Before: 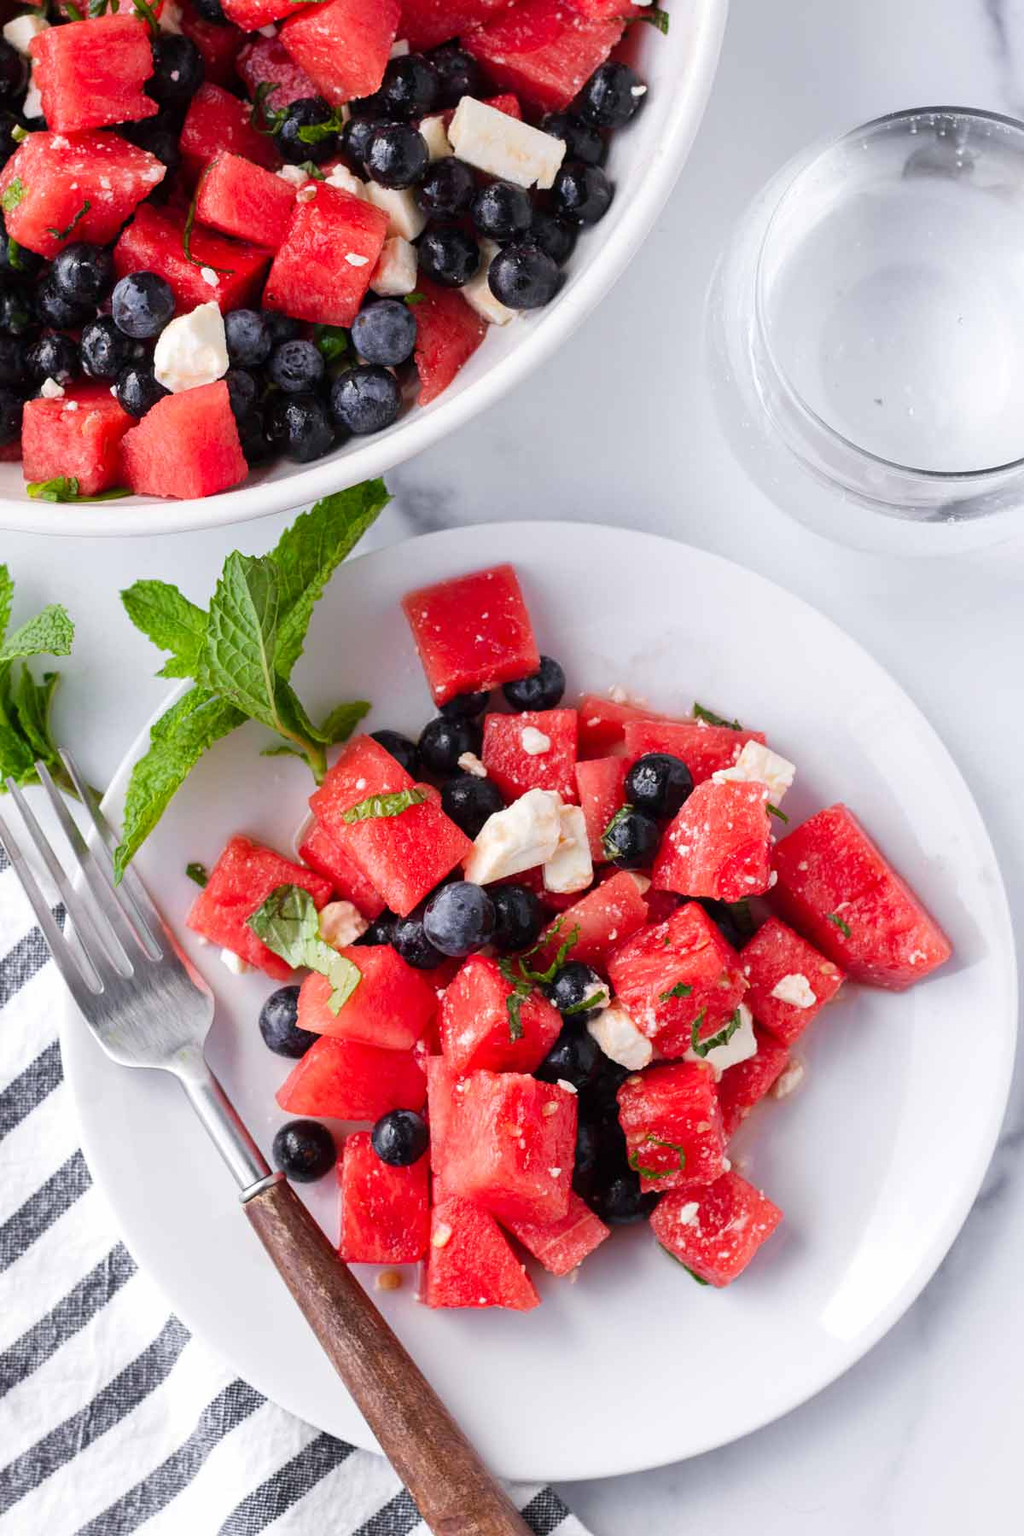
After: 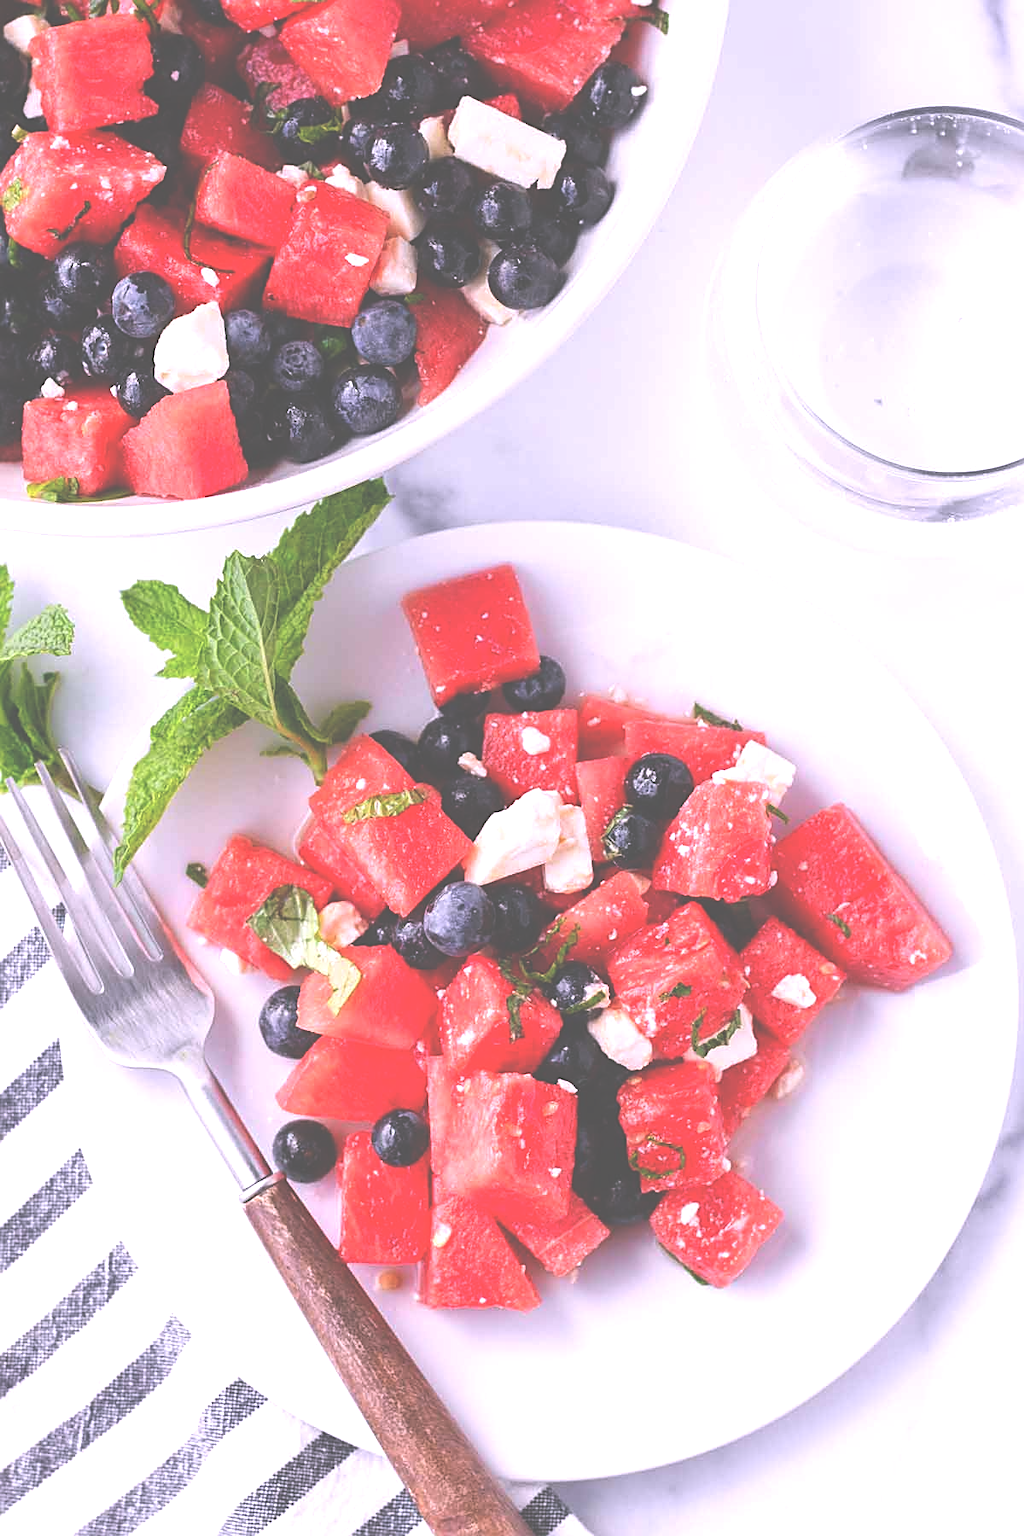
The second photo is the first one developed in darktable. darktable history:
sharpen: on, module defaults
white balance: red 1.066, blue 1.119
exposure: black level correction -0.071, exposure 0.5 EV, compensate highlight preservation false
